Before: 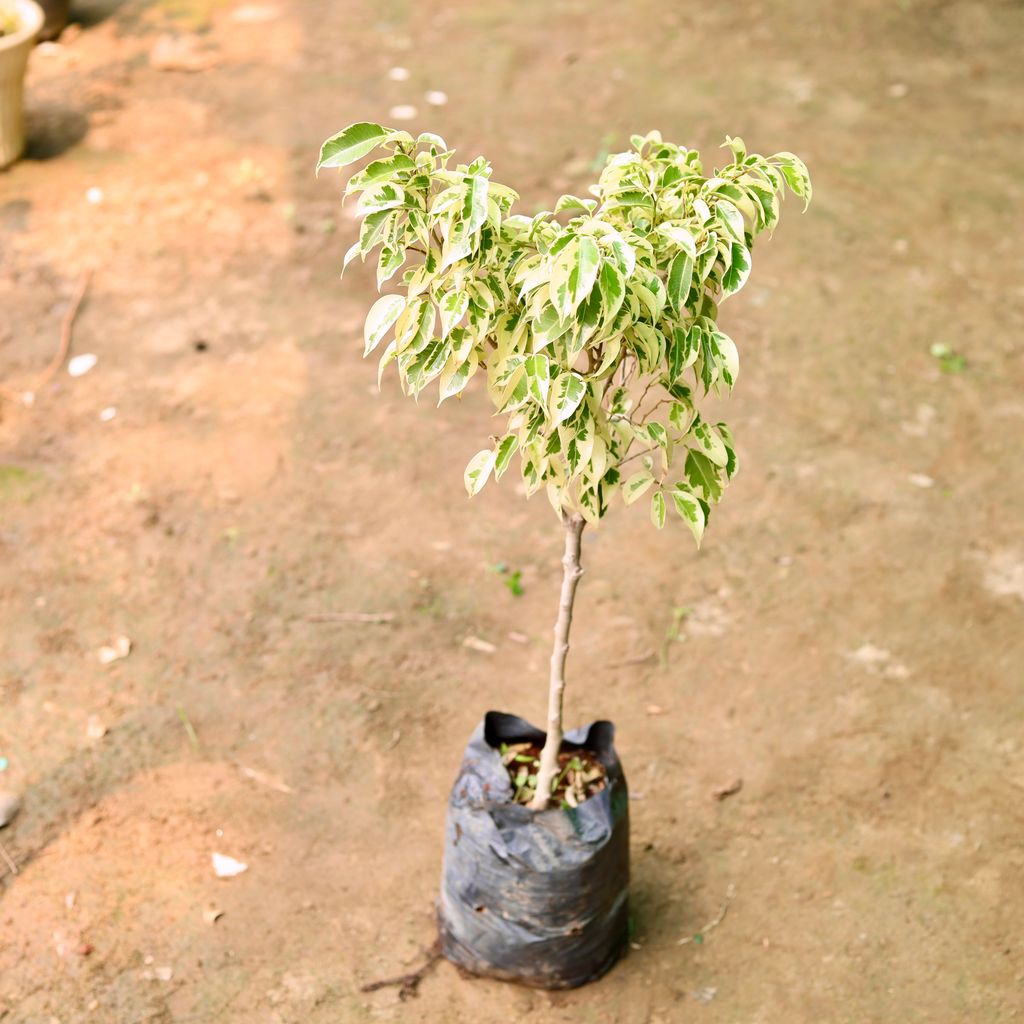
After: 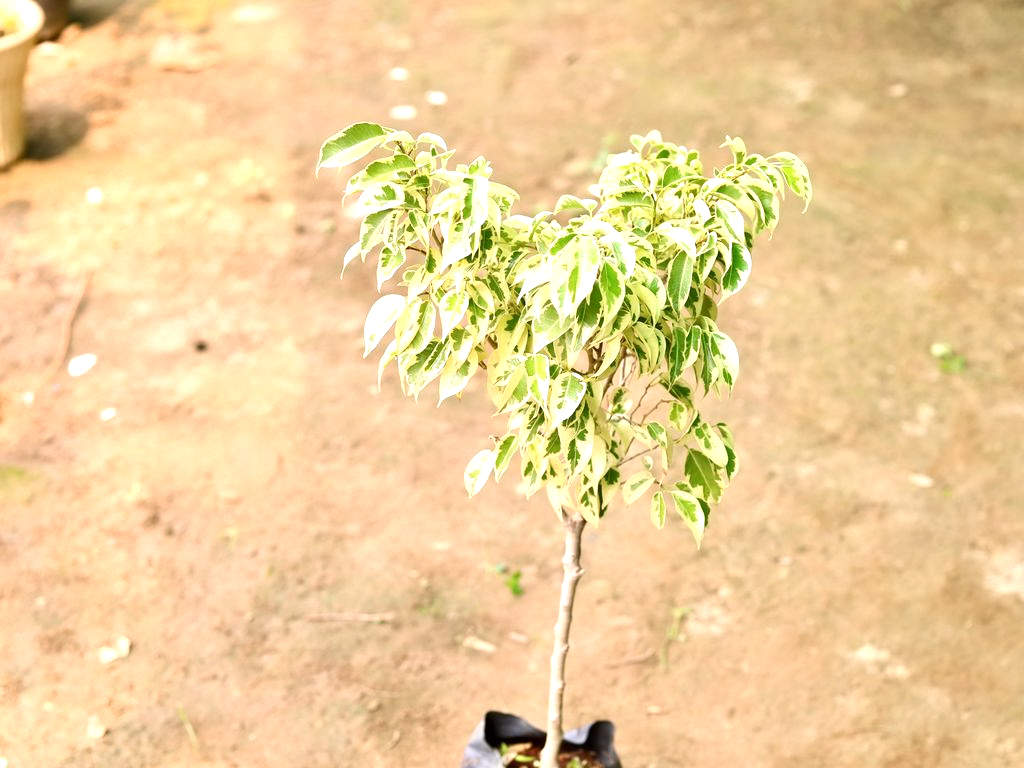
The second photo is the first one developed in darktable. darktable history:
contrast equalizer: y [[0.5 ×6], [0.5 ×6], [0.5 ×6], [0 ×6], [0, 0, 0, 0.581, 0.011, 0]]
exposure: exposure 0.515 EV, compensate highlight preservation false
crop: bottom 24.988%
